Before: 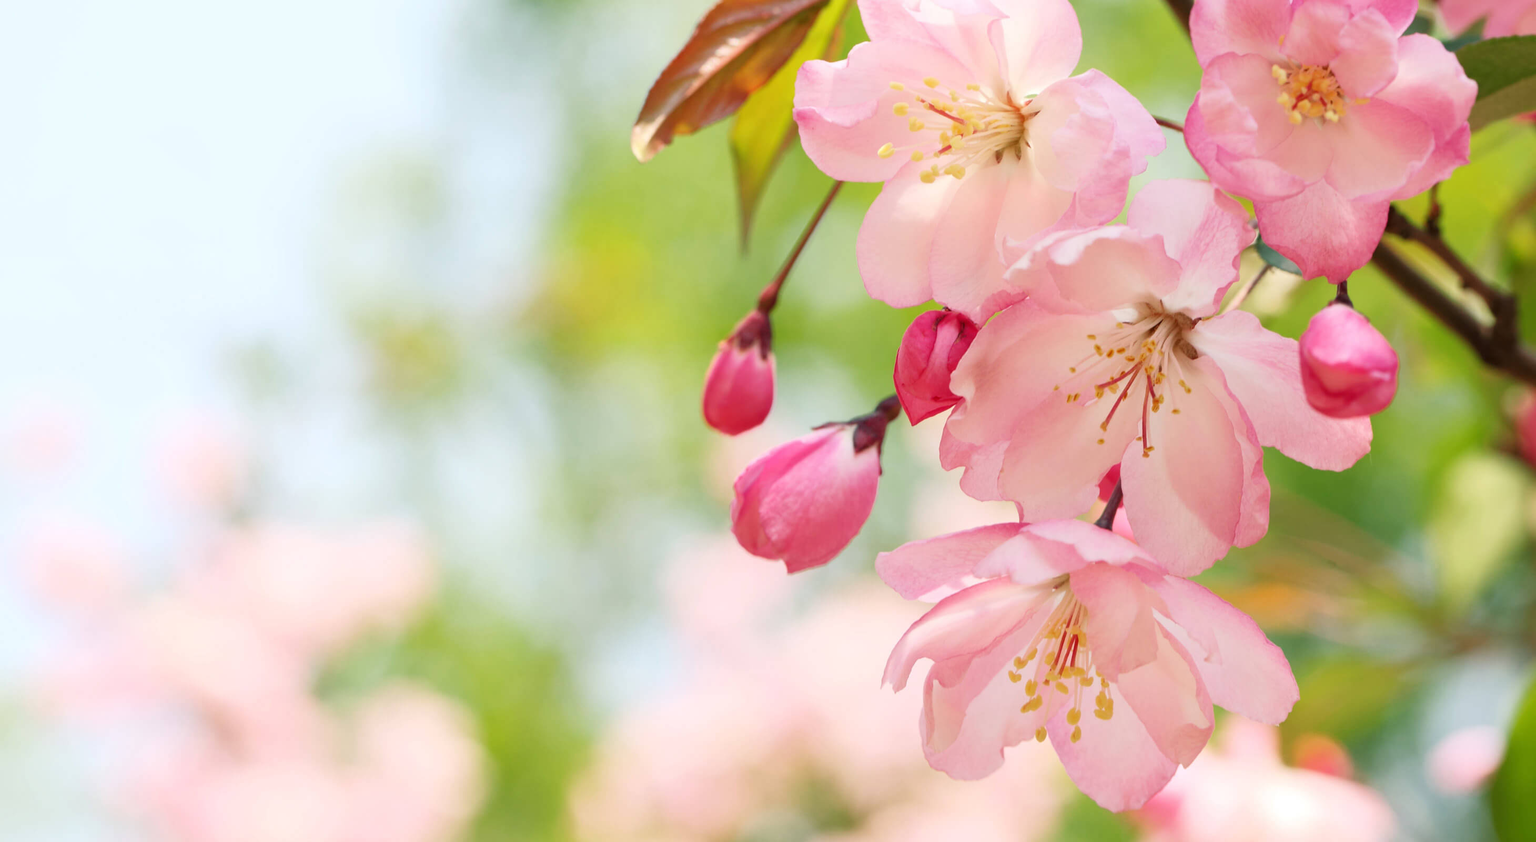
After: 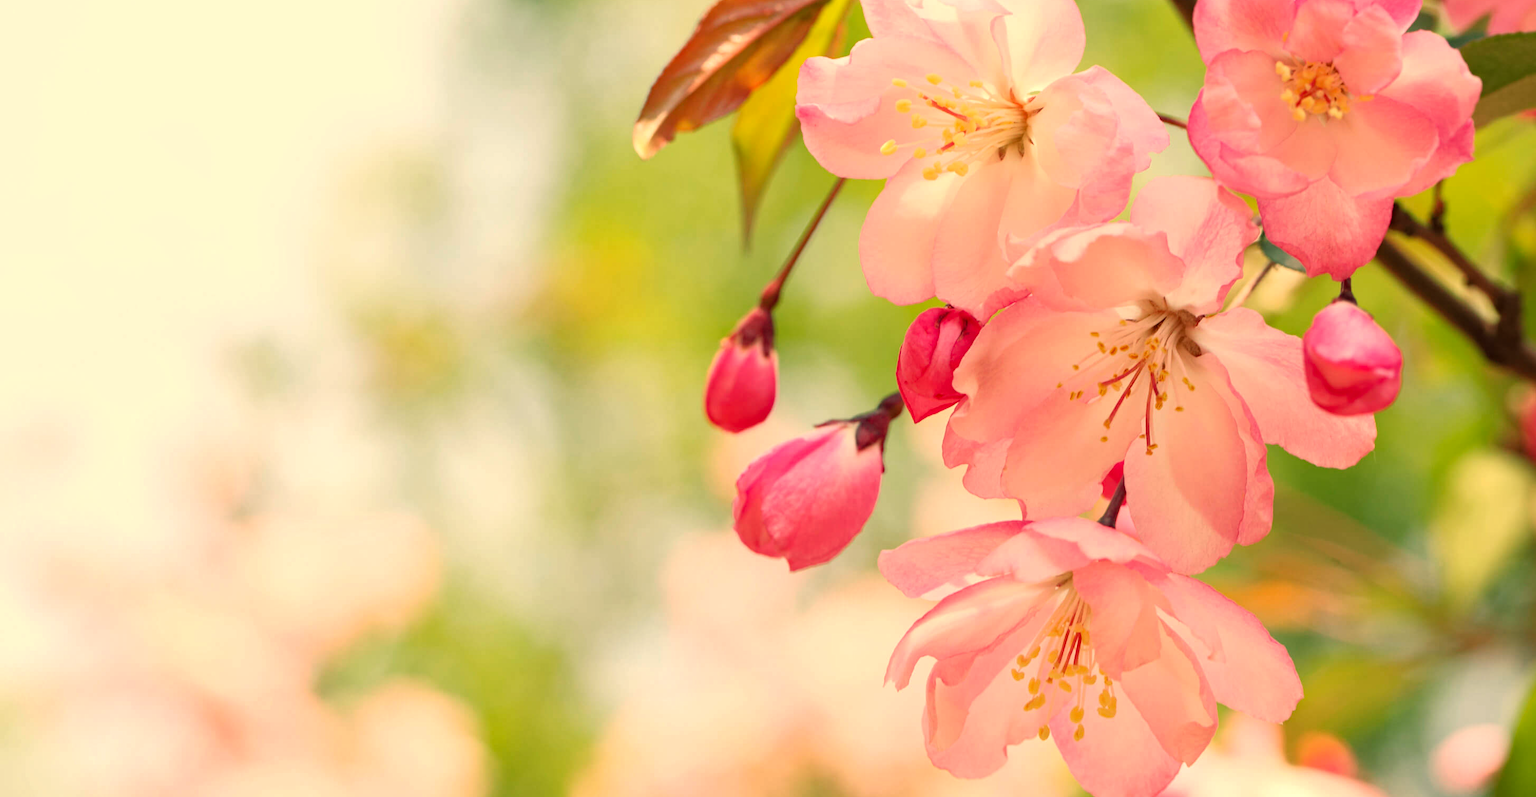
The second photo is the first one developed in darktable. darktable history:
crop: top 0.448%, right 0.264%, bottom 5.045%
white balance: red 1.138, green 0.996, blue 0.812
haze removal: compatibility mode true, adaptive false
